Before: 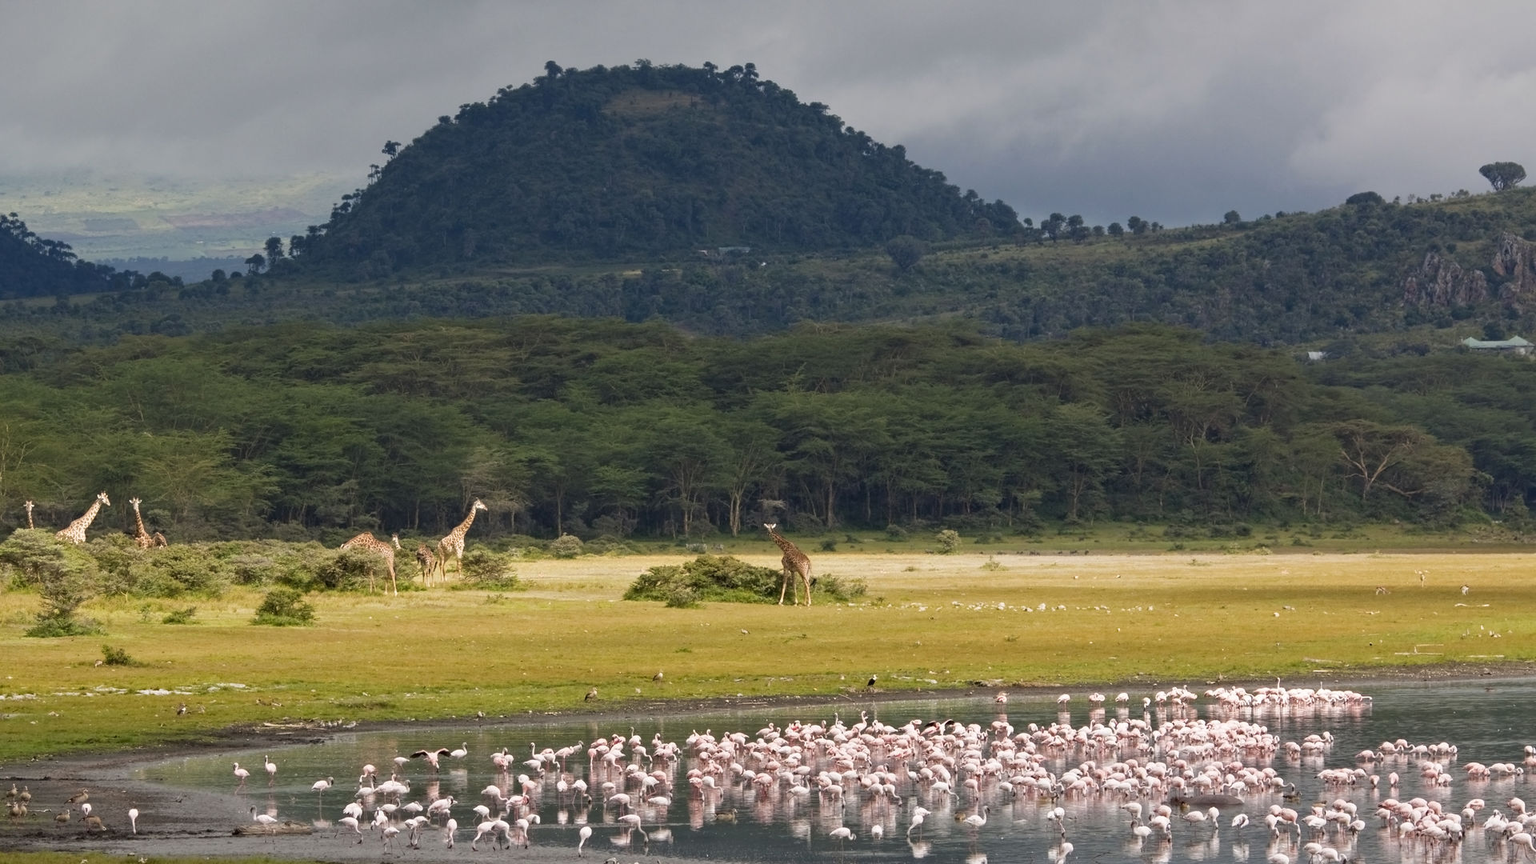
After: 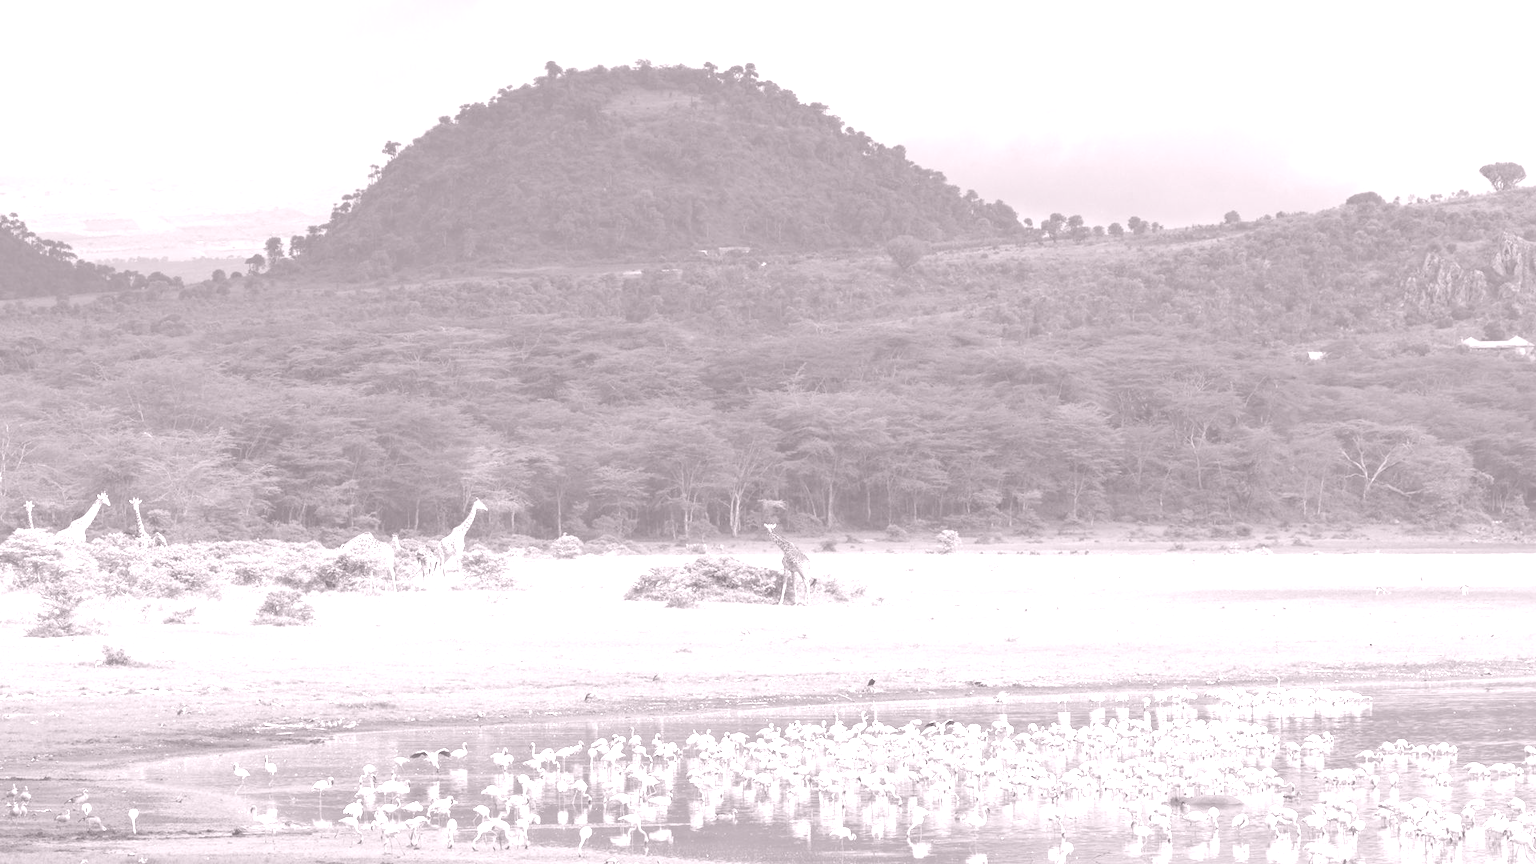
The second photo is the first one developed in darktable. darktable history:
tone equalizer: on, module defaults
colorize: hue 25.2°, saturation 83%, source mix 82%, lightness 79%, version 1
